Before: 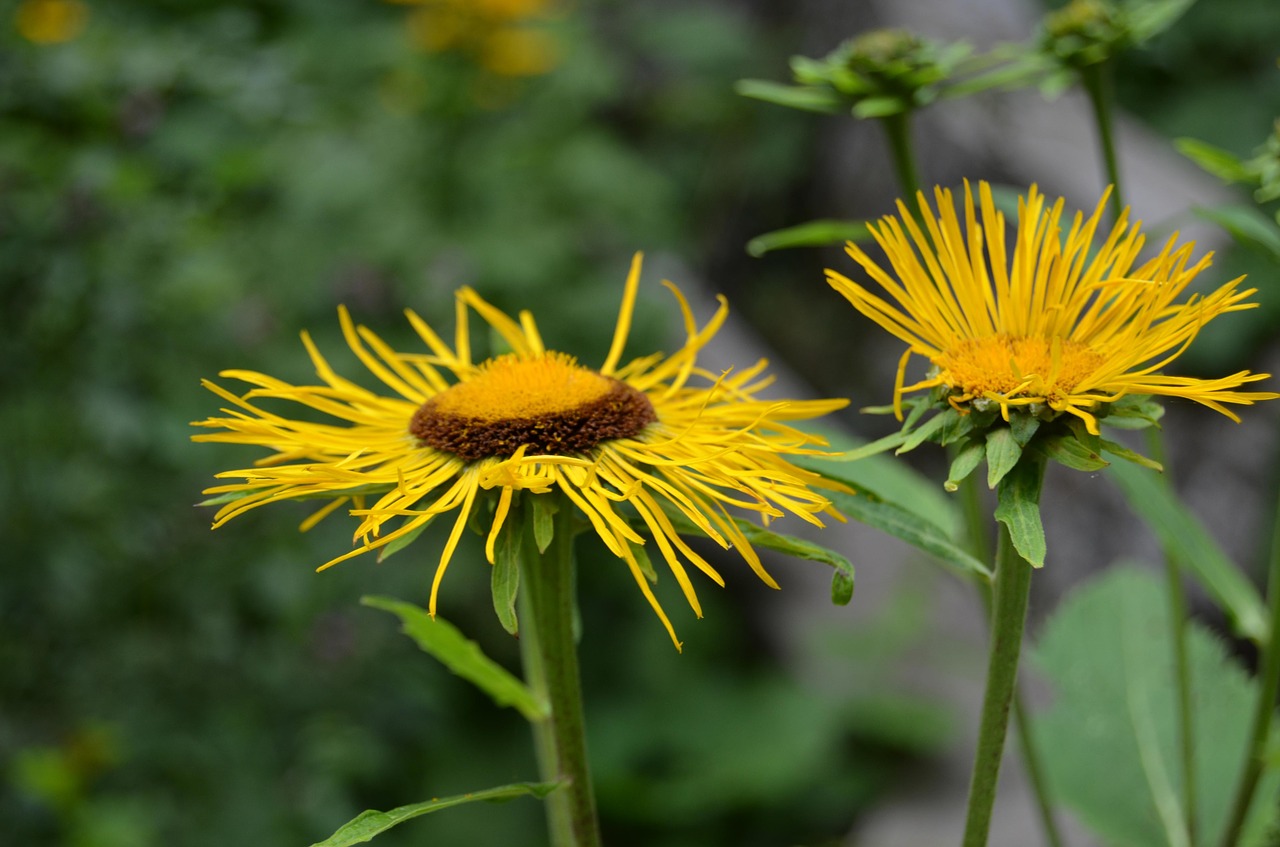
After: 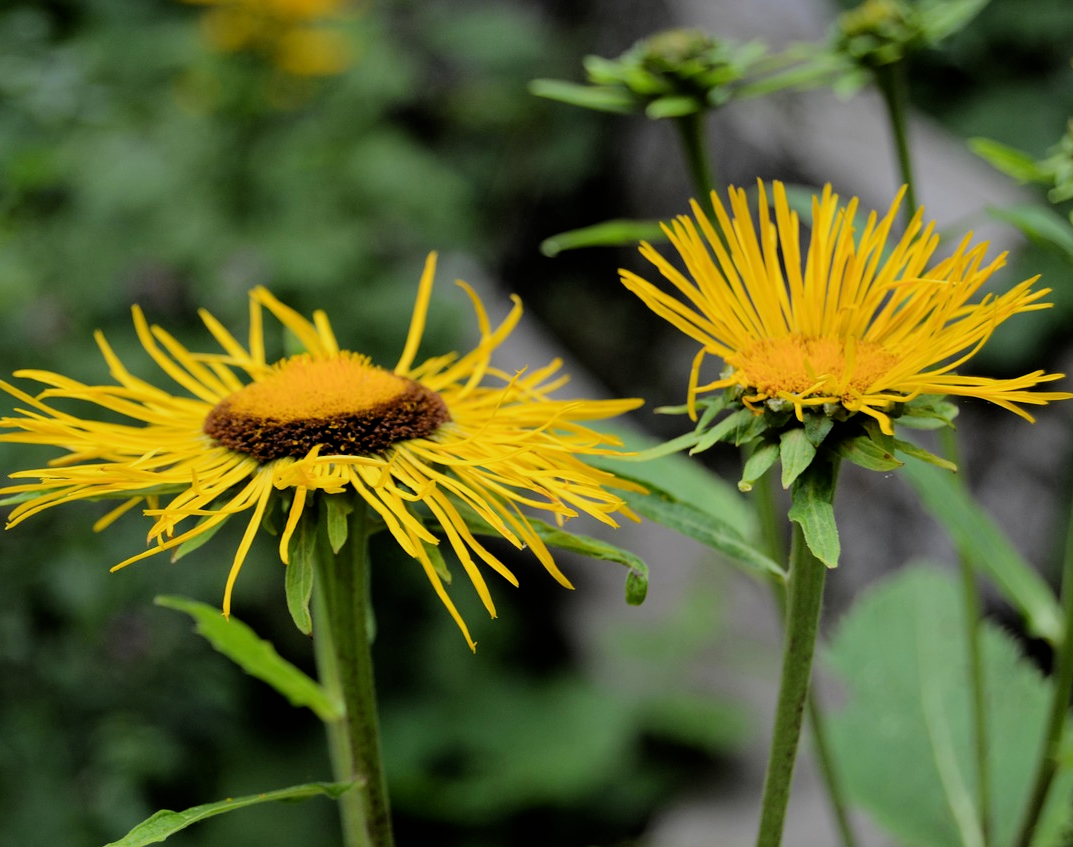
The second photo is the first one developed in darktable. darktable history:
crop: left 16.145%
exposure: exposure 0.29 EV, compensate highlight preservation false
filmic rgb: black relative exposure -5 EV, hardness 2.88, contrast 1.1
